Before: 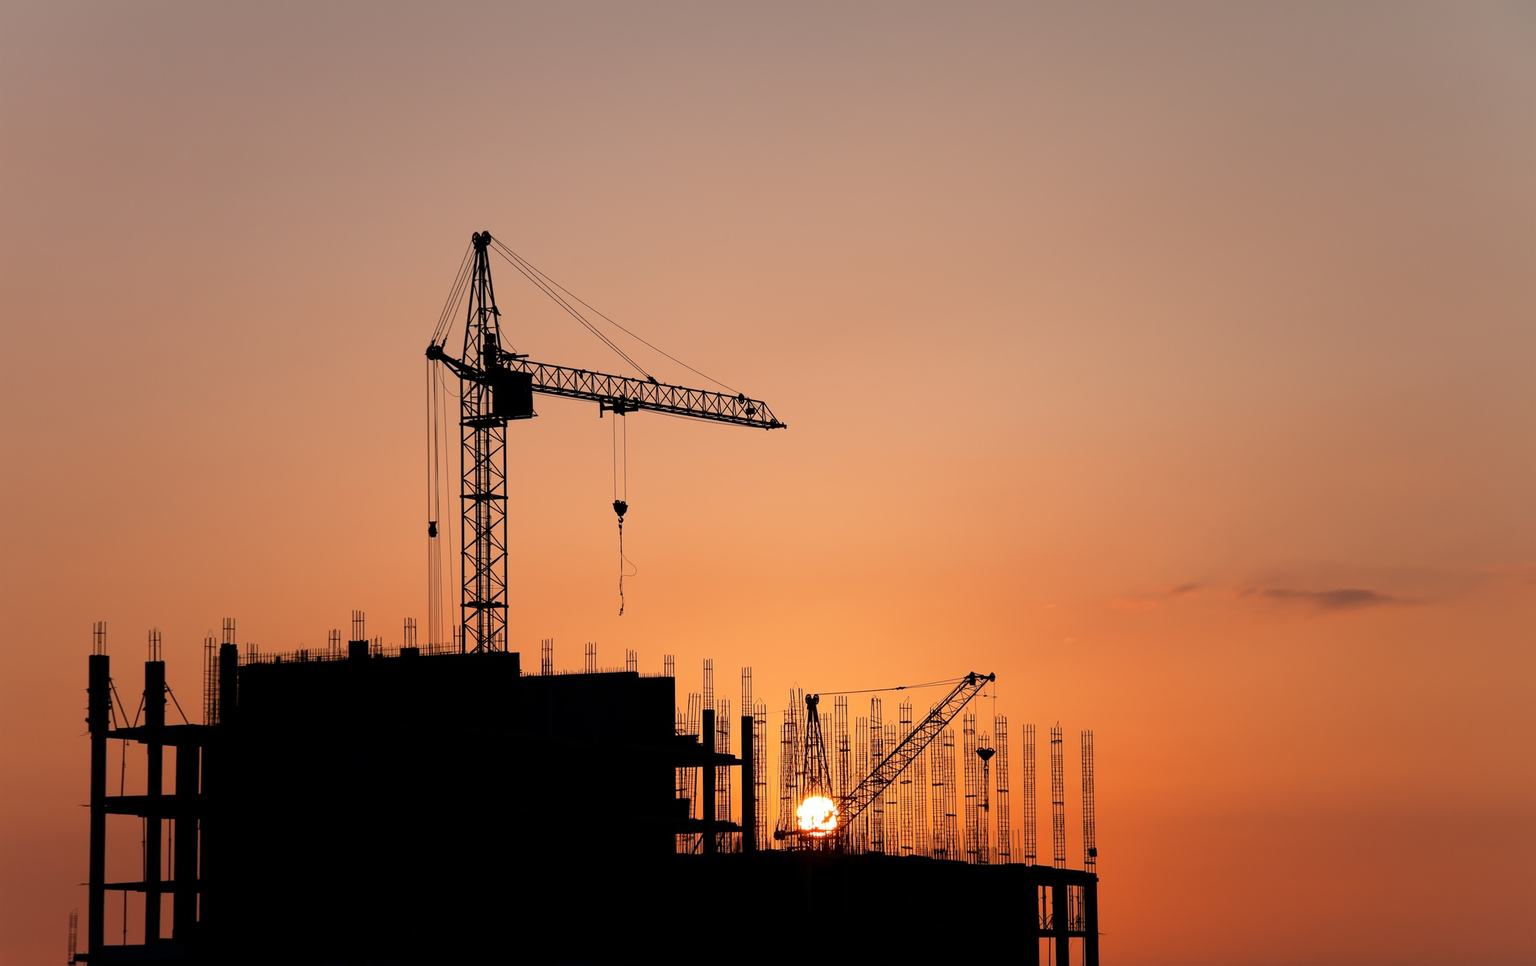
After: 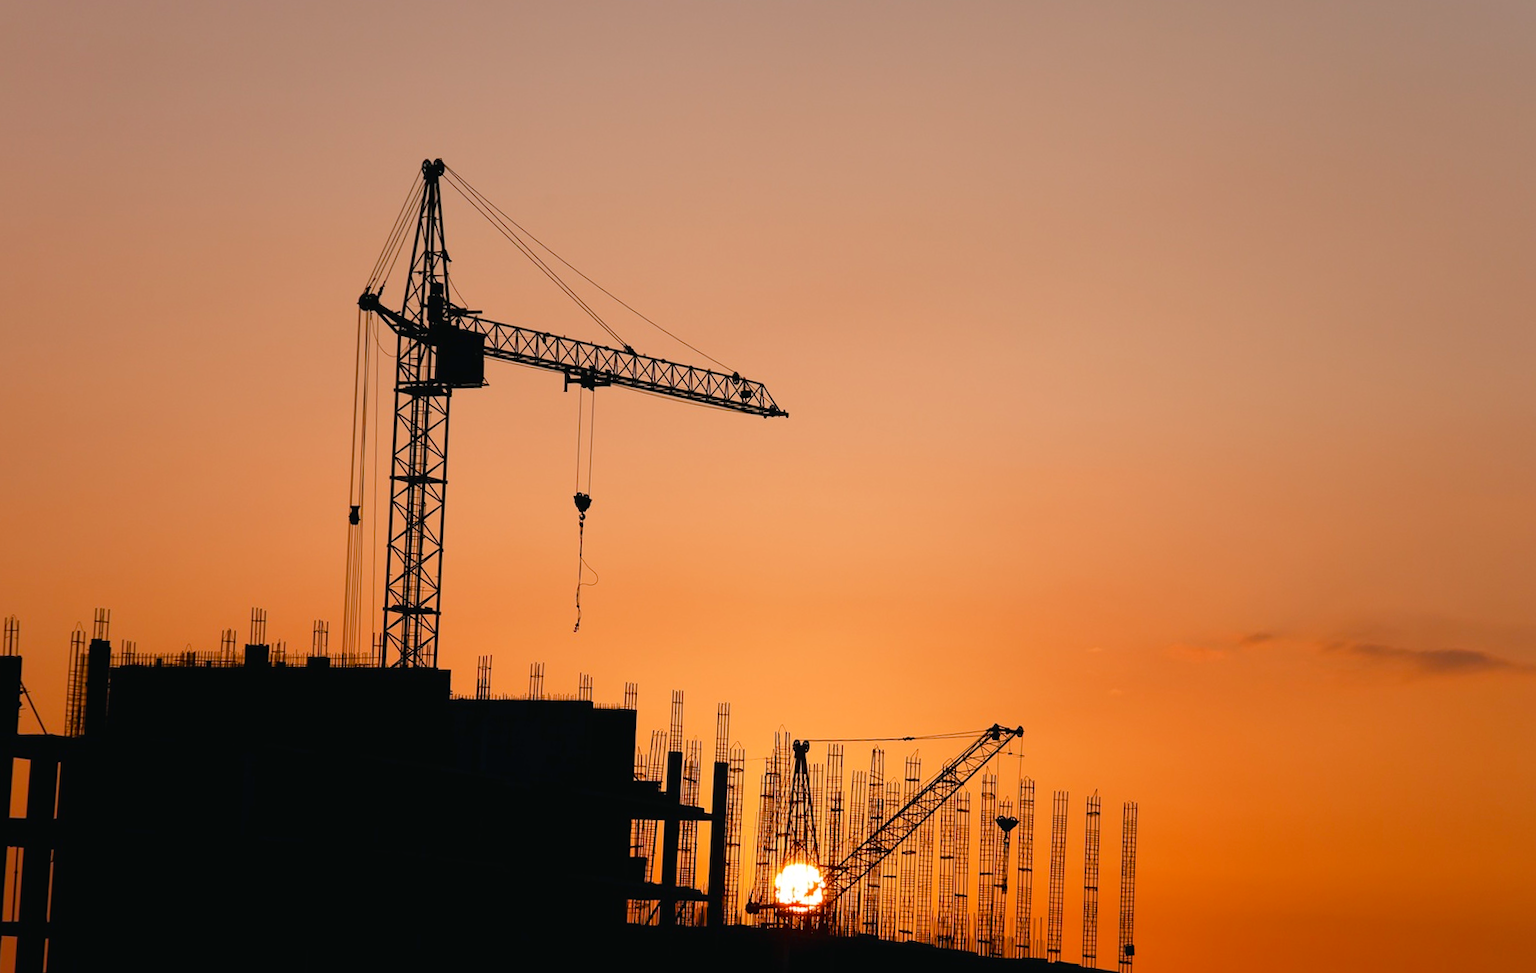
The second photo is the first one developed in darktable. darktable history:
color balance rgb: shadows lift › chroma 2.022%, shadows lift › hue 183.66°, global offset › luminance 0.226%, perceptual saturation grading › global saturation 45.827%, perceptual saturation grading › highlights -50.027%, perceptual saturation grading › shadows 30.052%, global vibrance 14.793%
crop and rotate: angle -3.21°, left 5.396%, top 5.183%, right 4.636%, bottom 4.175%
